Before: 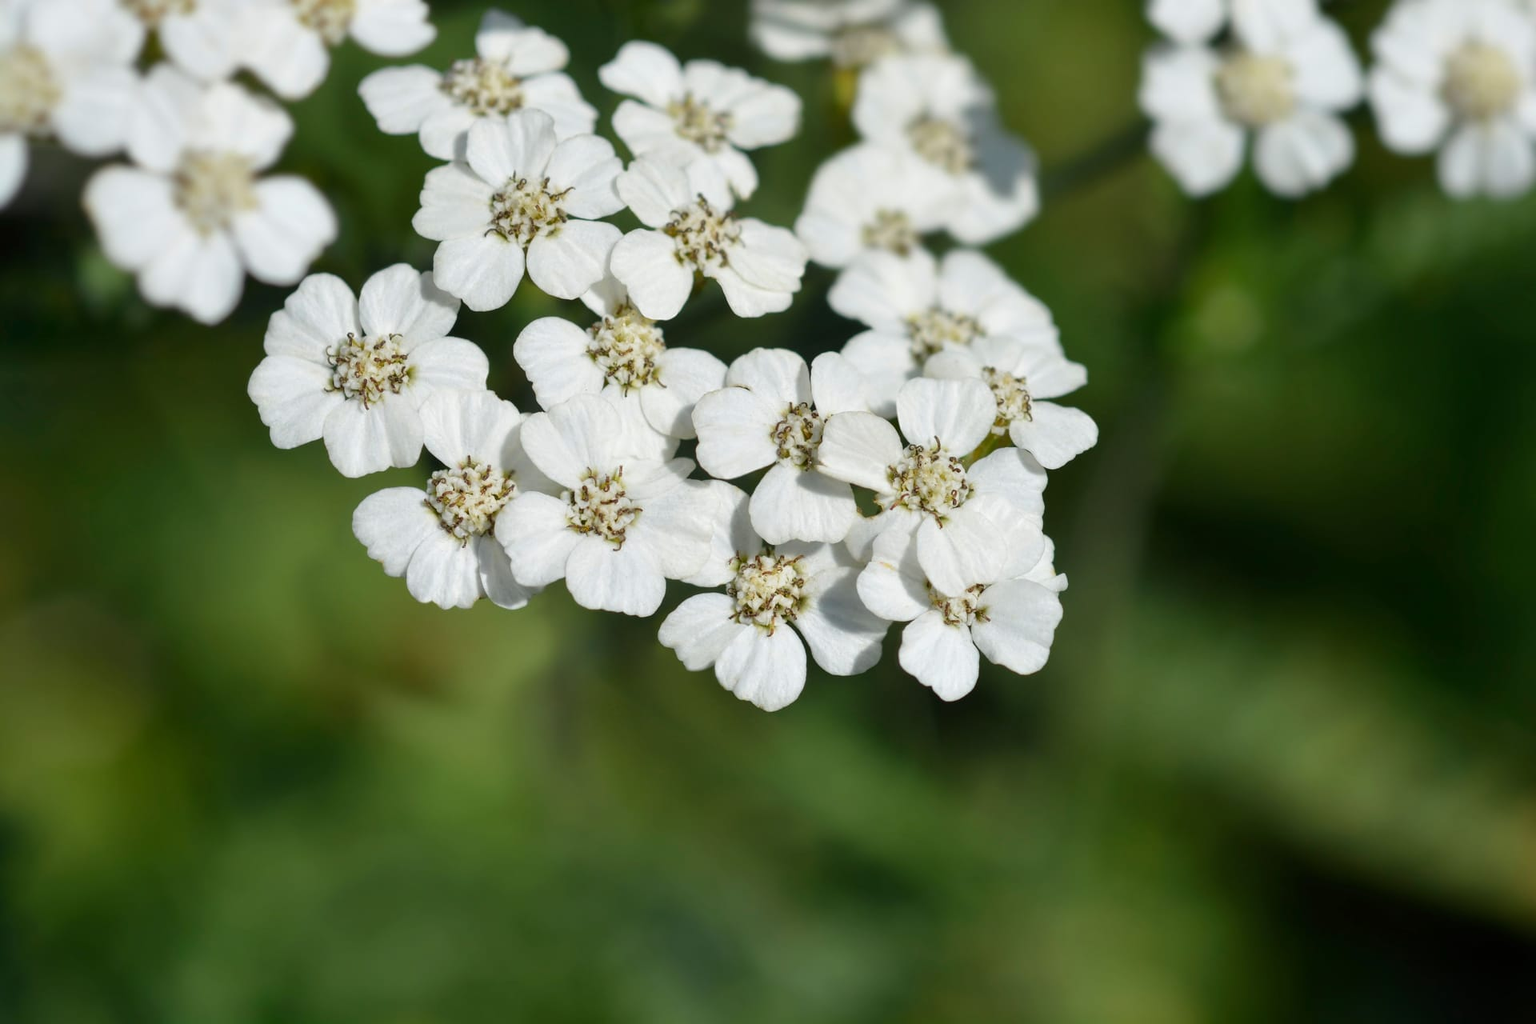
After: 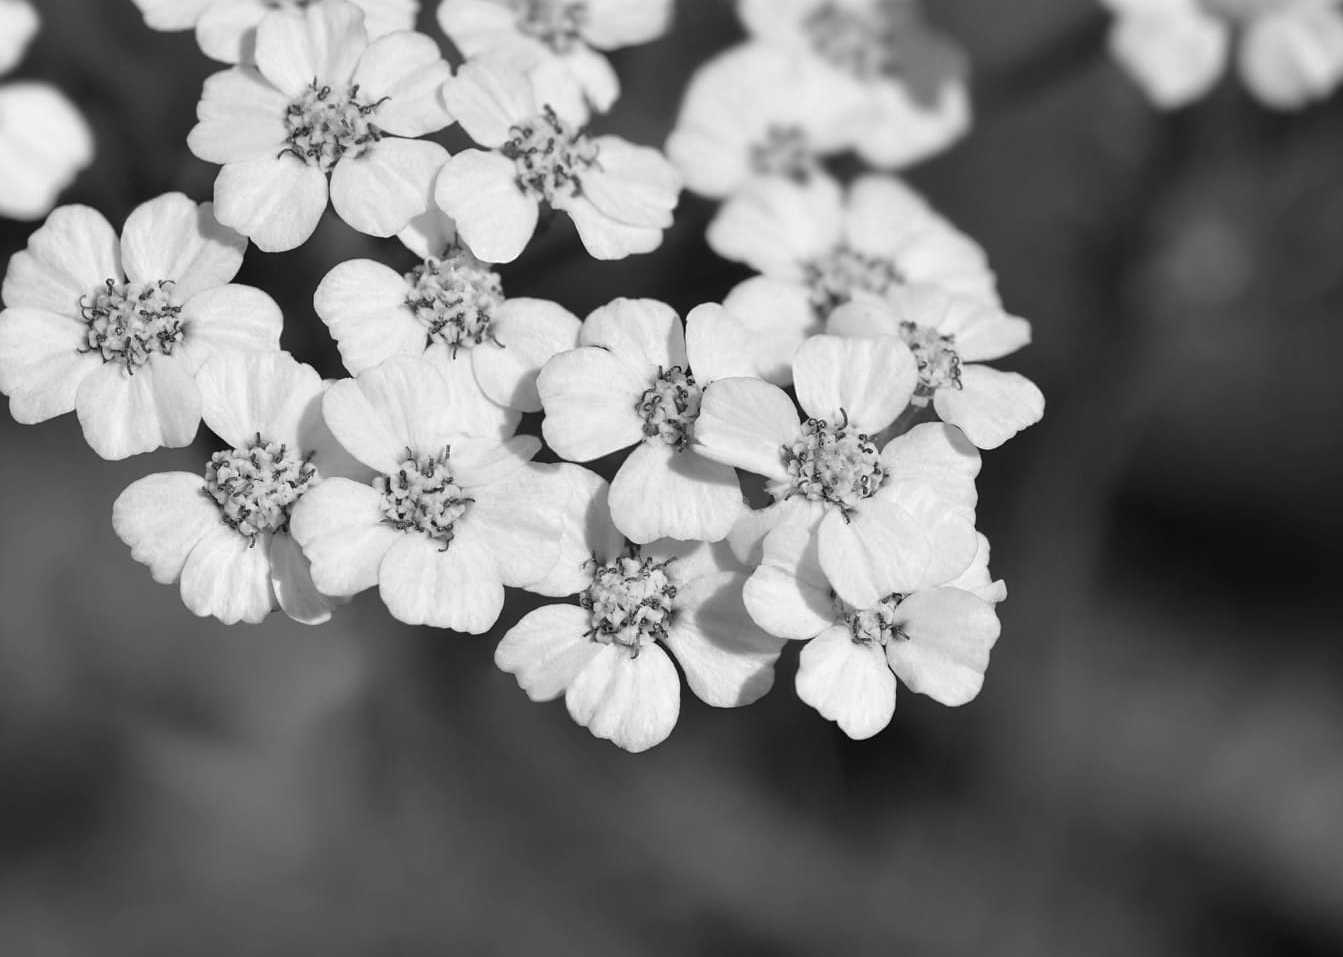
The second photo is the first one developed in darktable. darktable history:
color zones: curves: ch0 [(0, 0.613) (0.01, 0.613) (0.245, 0.448) (0.498, 0.529) (0.642, 0.665) (0.879, 0.777) (0.99, 0.613)]; ch1 [(0, 0) (0.143, 0) (0.286, 0) (0.429, 0) (0.571, 0) (0.714, 0) (0.857, 0)]
sharpen: amount 0.212
crop and rotate: left 17.116%, top 10.727%, right 12.896%, bottom 14.431%
